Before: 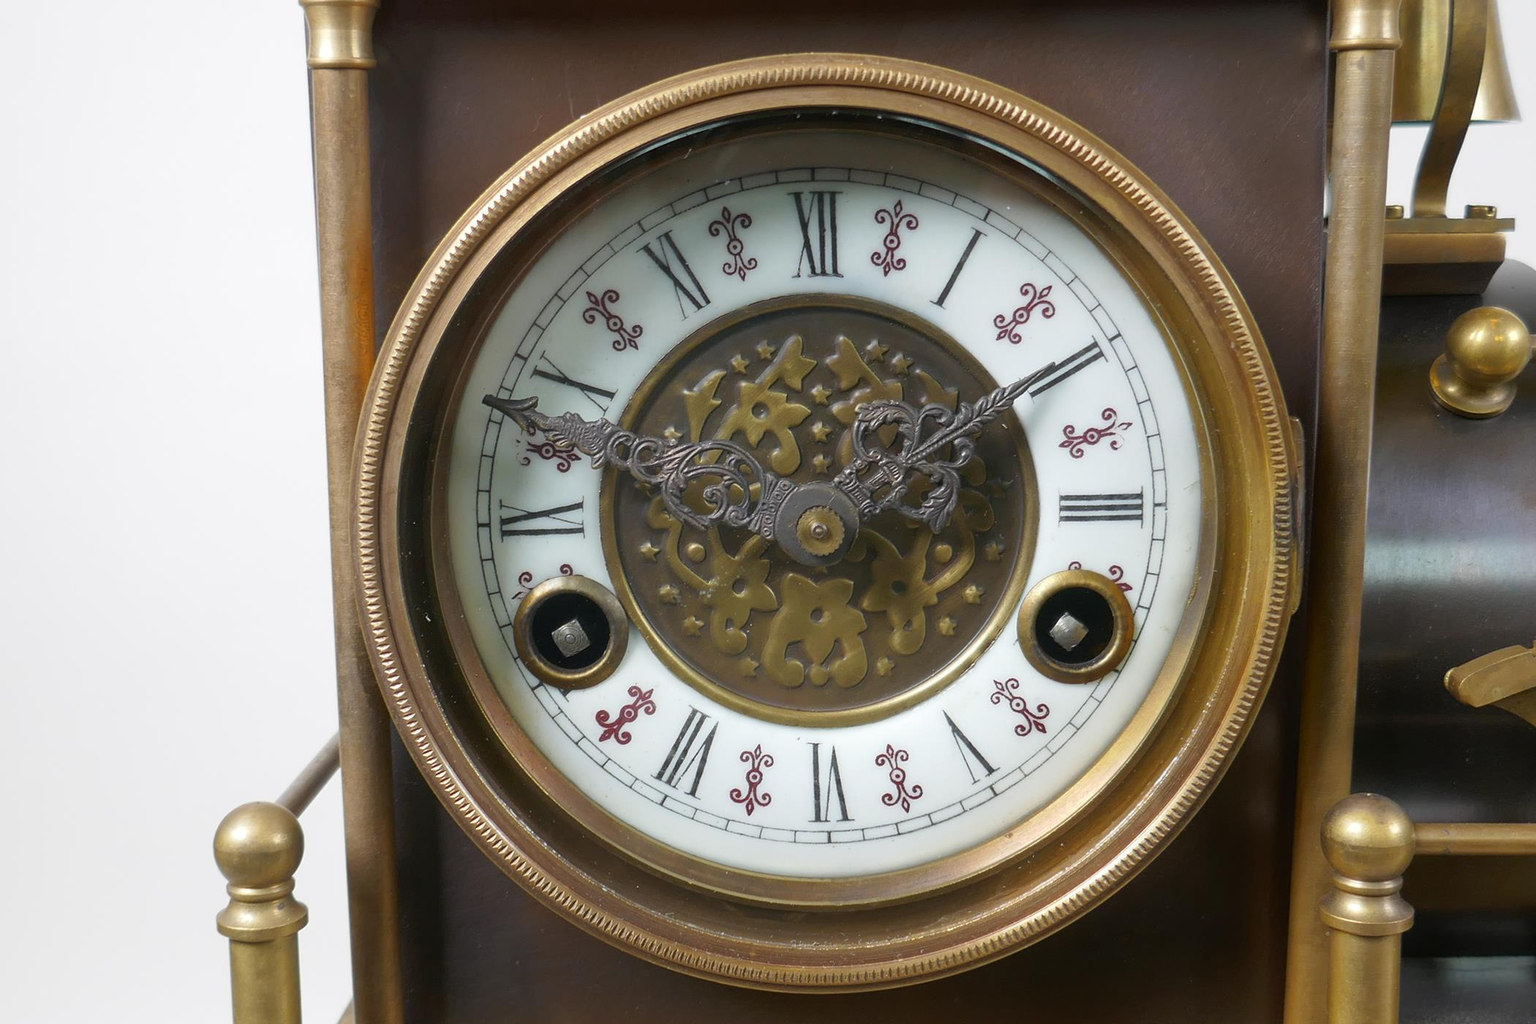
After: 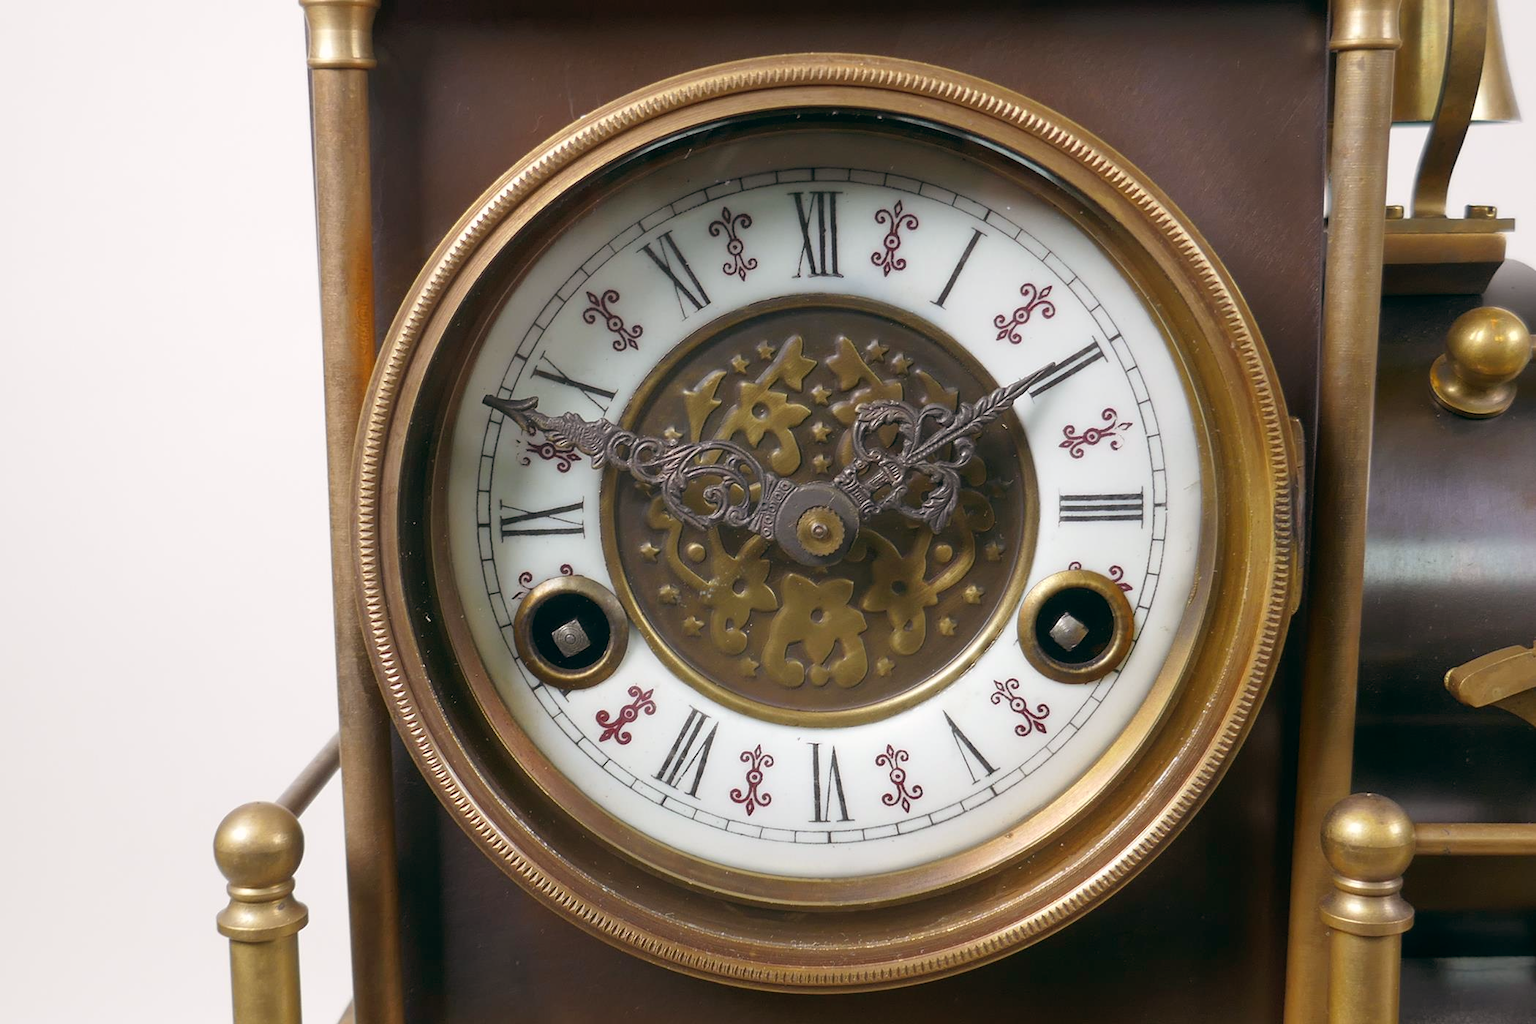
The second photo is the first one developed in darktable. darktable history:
color balance: lift [0.998, 0.998, 1.001, 1.002], gamma [0.995, 1.025, 0.992, 0.975], gain [0.995, 1.02, 0.997, 0.98]
